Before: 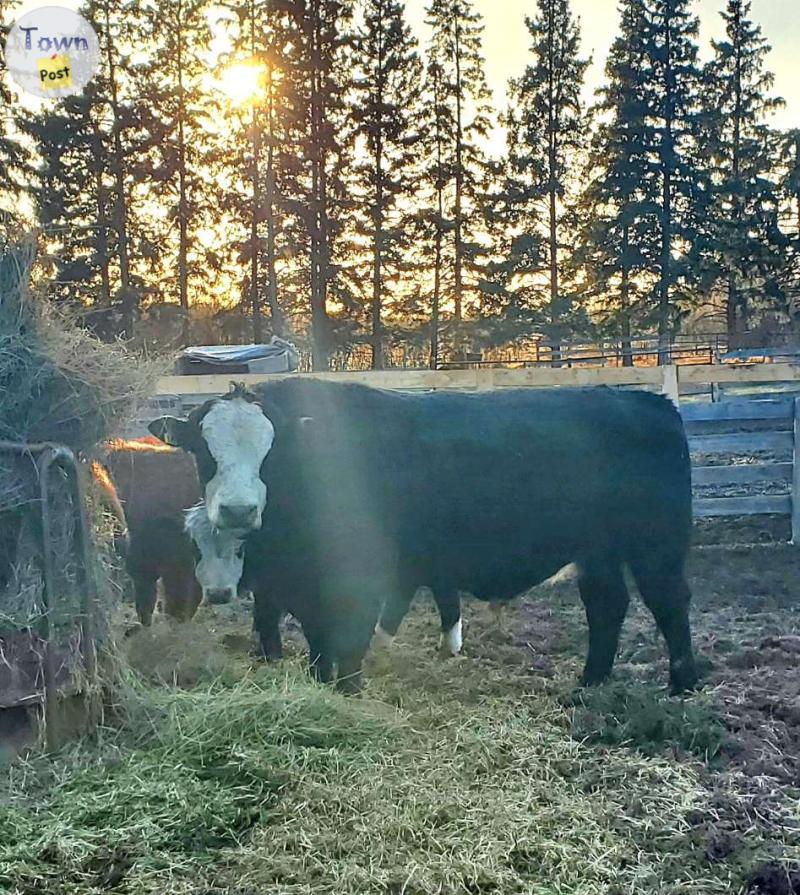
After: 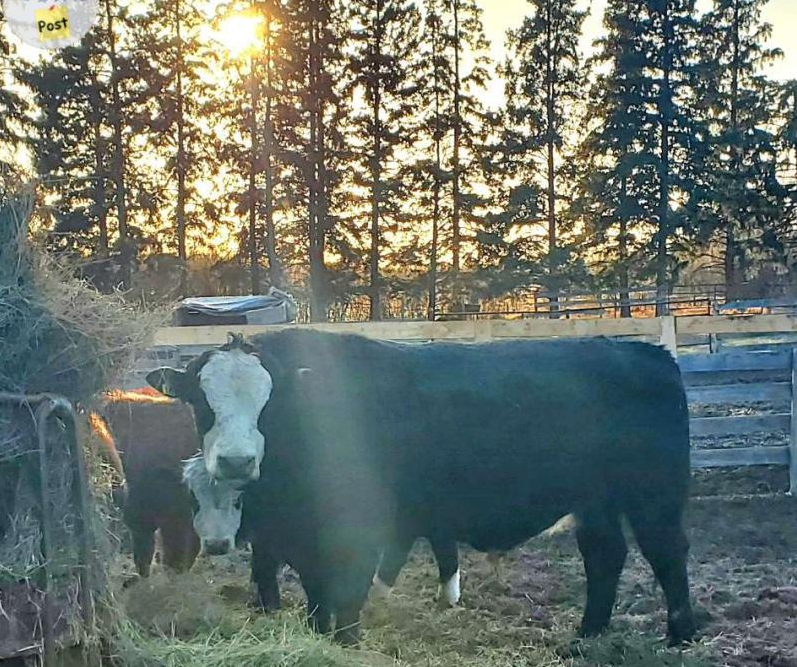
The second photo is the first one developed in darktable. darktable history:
crop: left 0.341%, top 5.562%, bottom 19.872%
